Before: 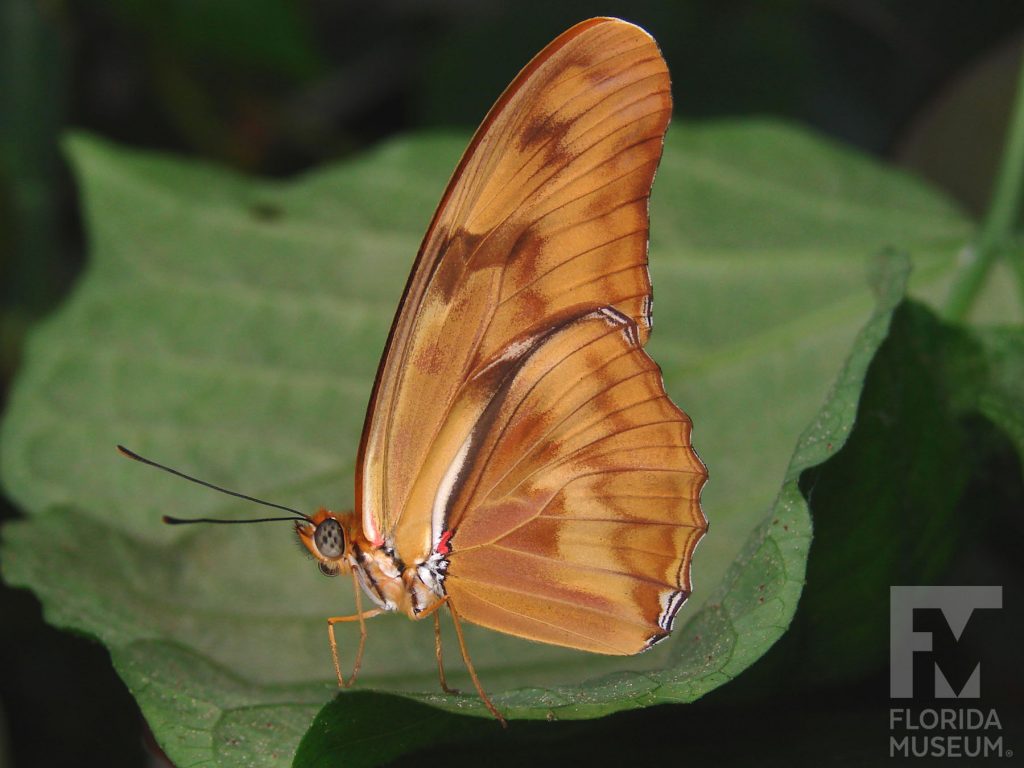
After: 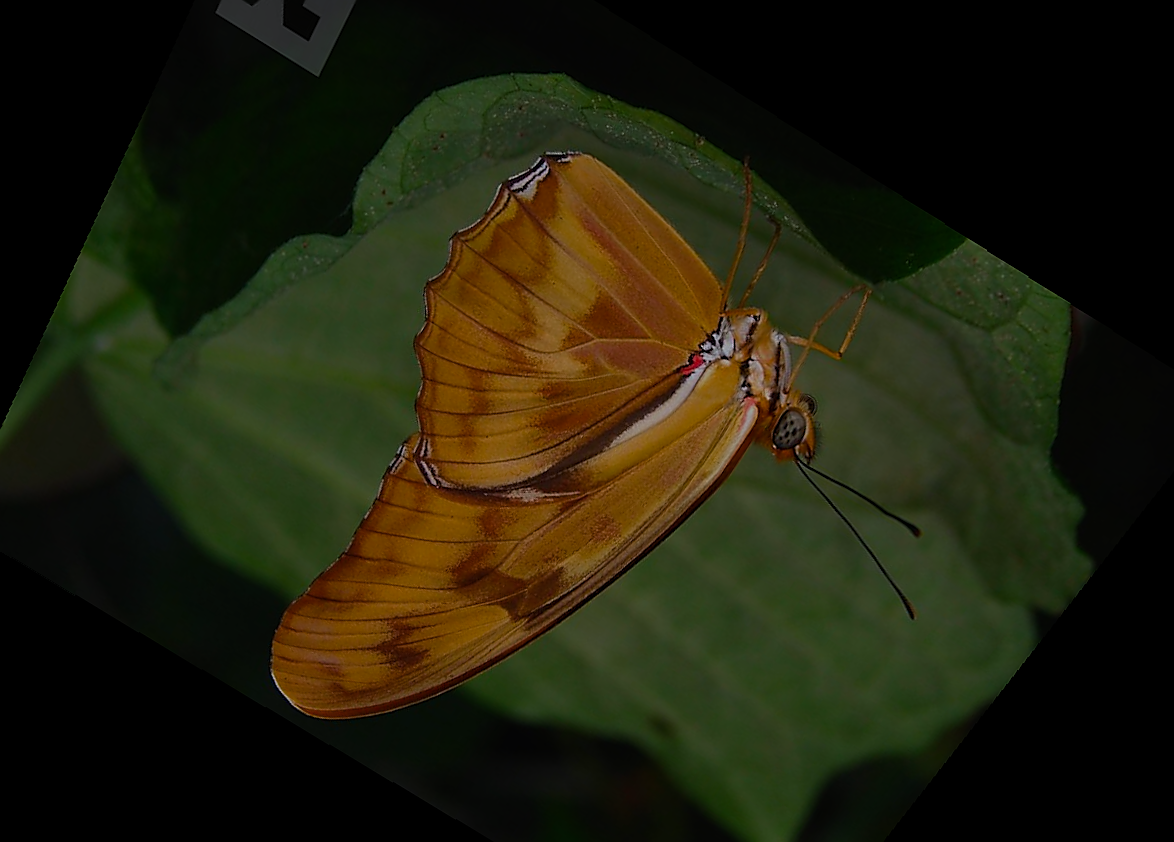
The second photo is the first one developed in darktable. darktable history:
white balance: red 0.98, blue 1.034
sharpen: radius 1.4, amount 1.25, threshold 0.7
color balance rgb: perceptual saturation grading › global saturation 25%, global vibrance 20%
tone equalizer: -8 EV -2 EV, -7 EV -2 EV, -6 EV -2 EV, -5 EV -2 EV, -4 EV -2 EV, -3 EV -2 EV, -2 EV -2 EV, -1 EV -1.63 EV, +0 EV -2 EV
crop and rotate: angle 148.68°, left 9.111%, top 15.603%, right 4.588%, bottom 17.041%
rotate and perspective: rotation 0.128°, lens shift (vertical) -0.181, lens shift (horizontal) -0.044, shear 0.001, automatic cropping off
